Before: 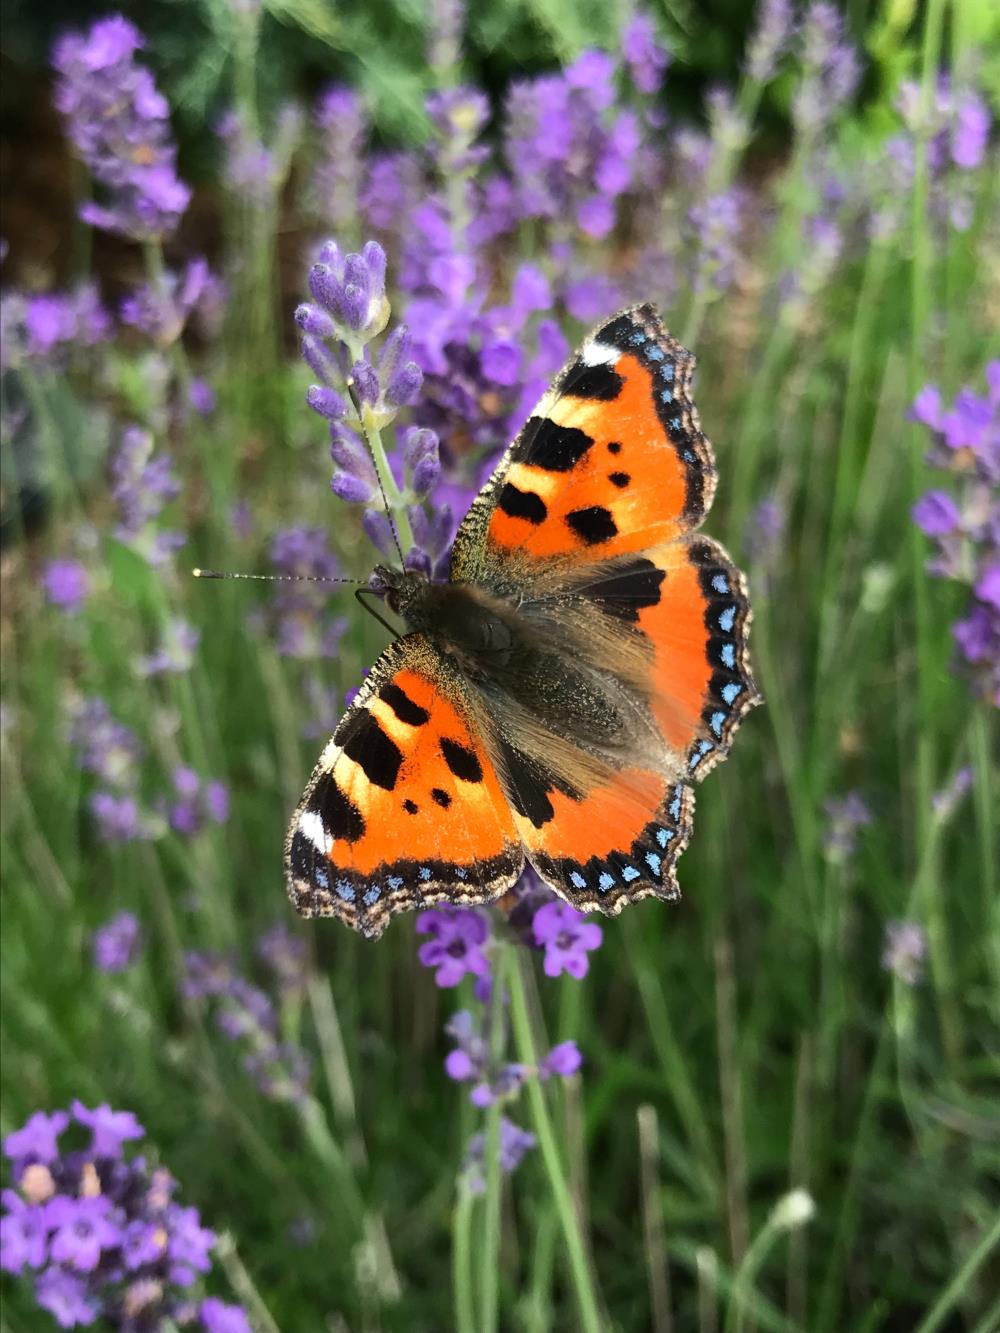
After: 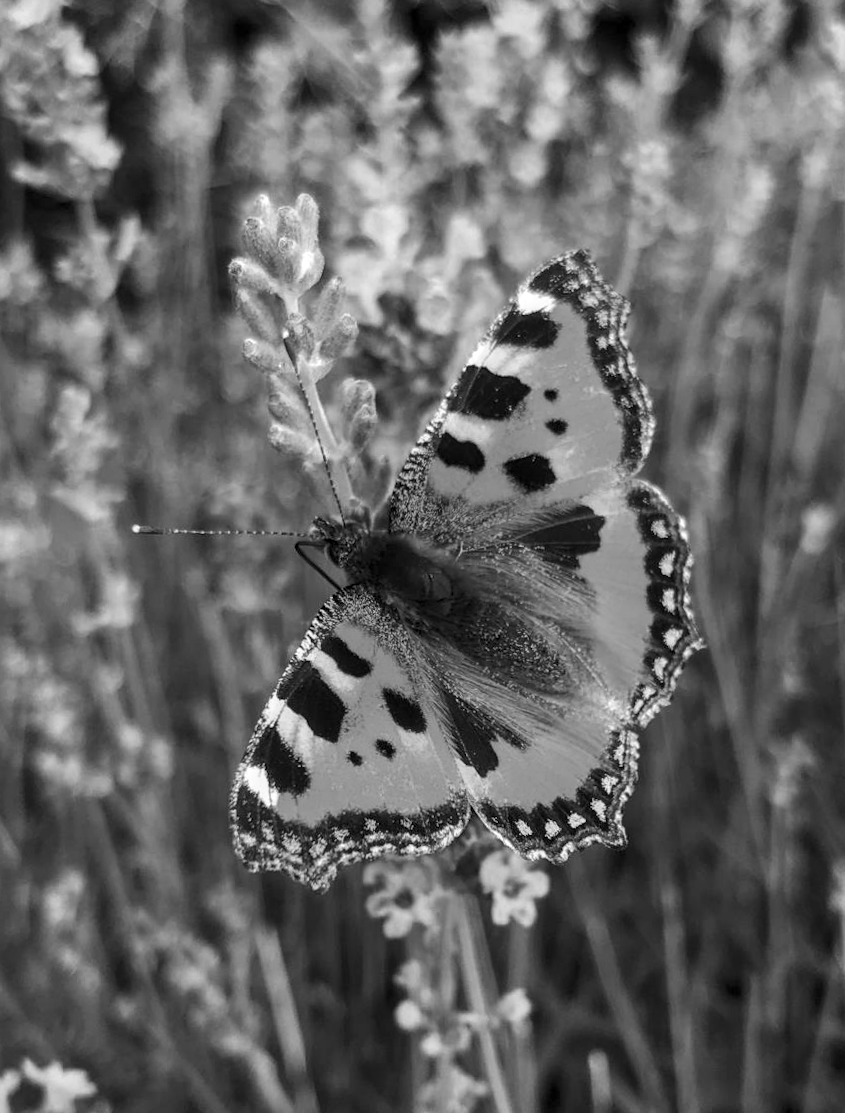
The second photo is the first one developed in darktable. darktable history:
rotate and perspective: rotation -1.24°, automatic cropping off
color balance rgb: perceptual saturation grading › global saturation 30%, global vibrance 10%
crop and rotate: left 7.196%, top 4.574%, right 10.605%, bottom 13.178%
local contrast: on, module defaults
white balance: red 1.066, blue 1.119
tone equalizer: -7 EV 0.18 EV, -6 EV 0.12 EV, -5 EV 0.08 EV, -4 EV 0.04 EV, -2 EV -0.02 EV, -1 EV -0.04 EV, +0 EV -0.06 EV, luminance estimator HSV value / RGB max
color calibration: output gray [0.21, 0.42, 0.37, 0], gray › normalize channels true, illuminant same as pipeline (D50), adaptation XYZ, x 0.346, y 0.359, gamut compression 0
